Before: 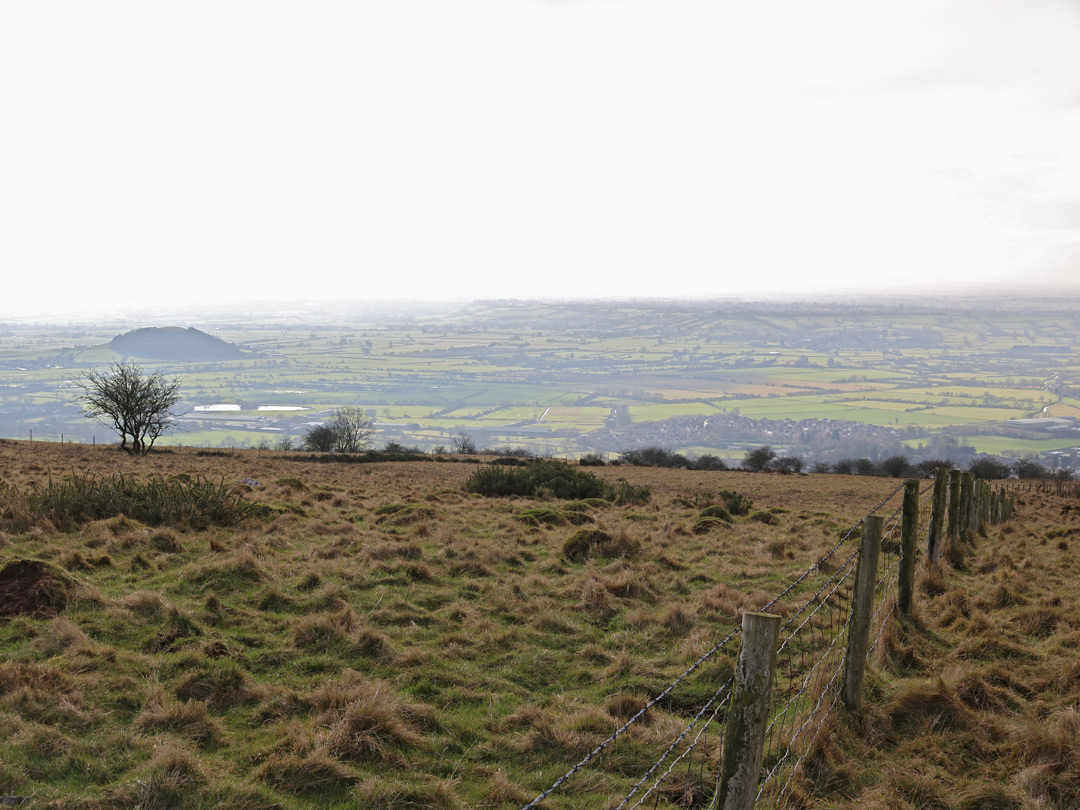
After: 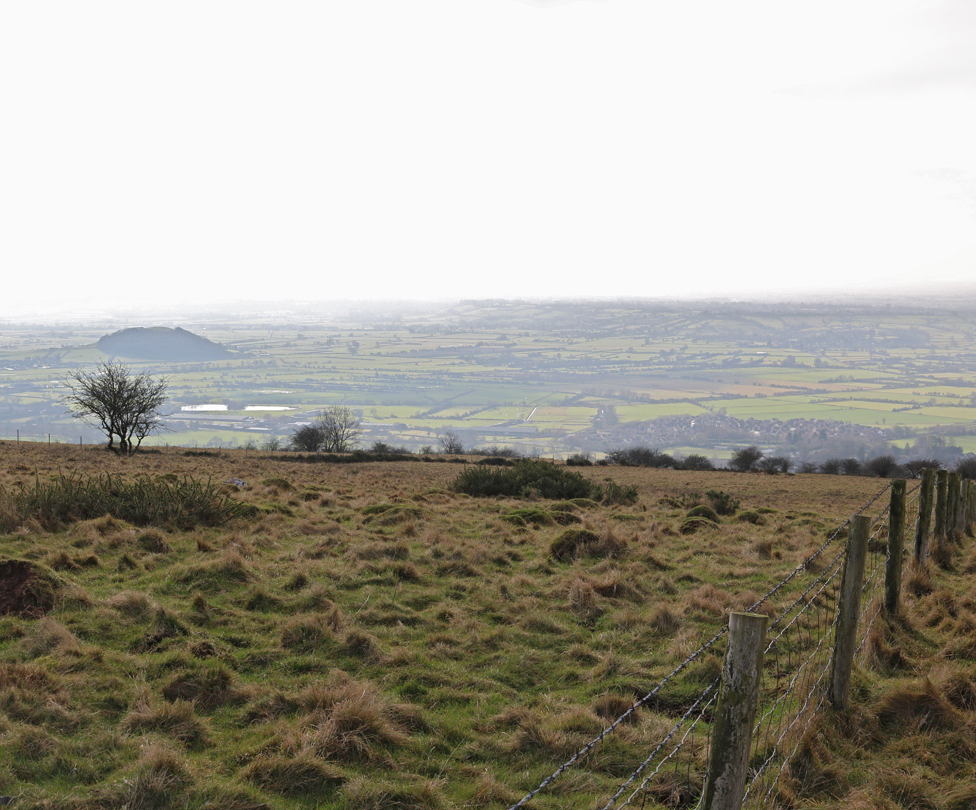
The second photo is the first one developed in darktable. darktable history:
crop and rotate: left 1.331%, right 8.274%
